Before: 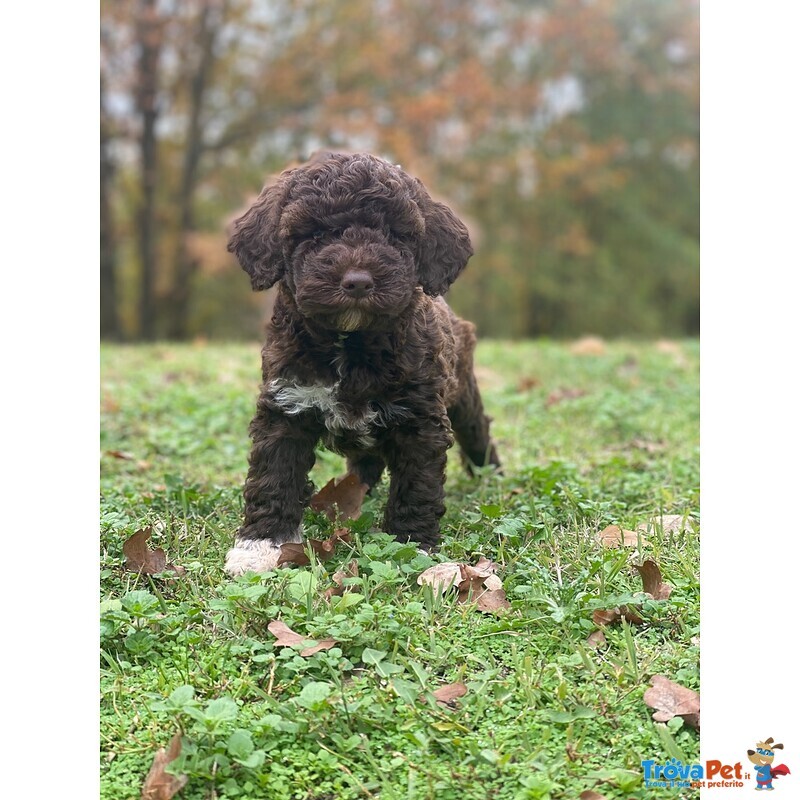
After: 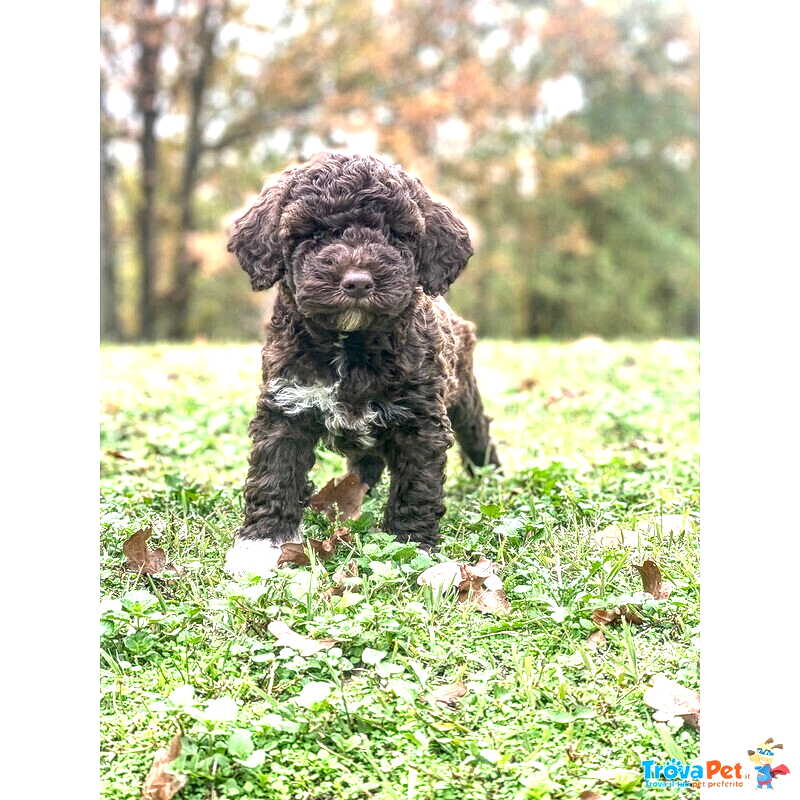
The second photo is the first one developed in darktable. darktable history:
color correction: highlights a* 0.05, highlights b* -0.733
exposure: black level correction 0, exposure 1.103 EV, compensate highlight preservation false
local contrast: highlights 5%, shadows 5%, detail 181%
